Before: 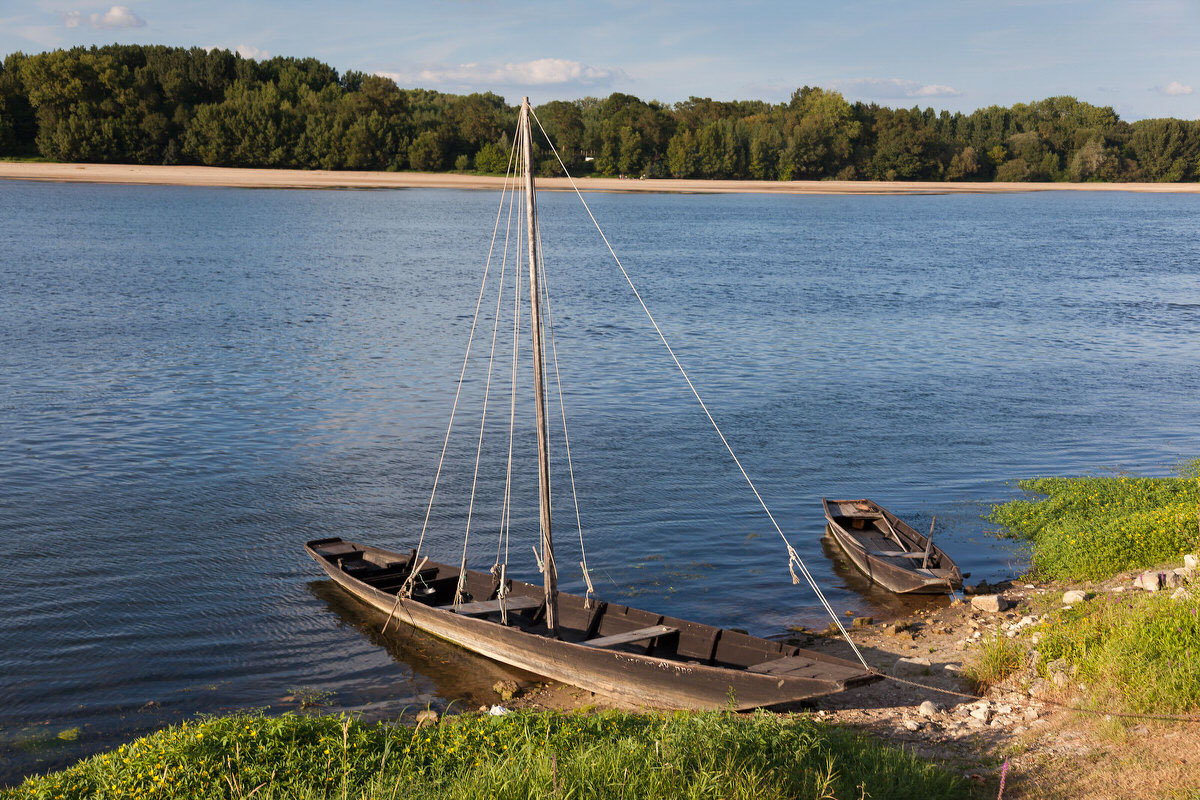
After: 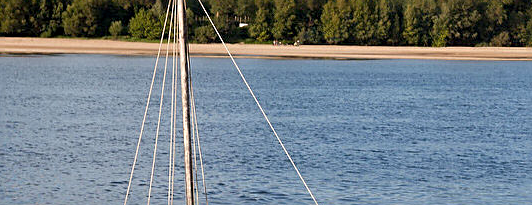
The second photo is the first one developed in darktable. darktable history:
crop: left 28.861%, top 16.839%, right 26.757%, bottom 57.513%
exposure: black level correction 0.005, exposure 0.015 EV, compensate highlight preservation false
shadows and highlights: highlights color adjustment 53.48%, low approximation 0.01, soften with gaussian
sharpen: amount 0.549
